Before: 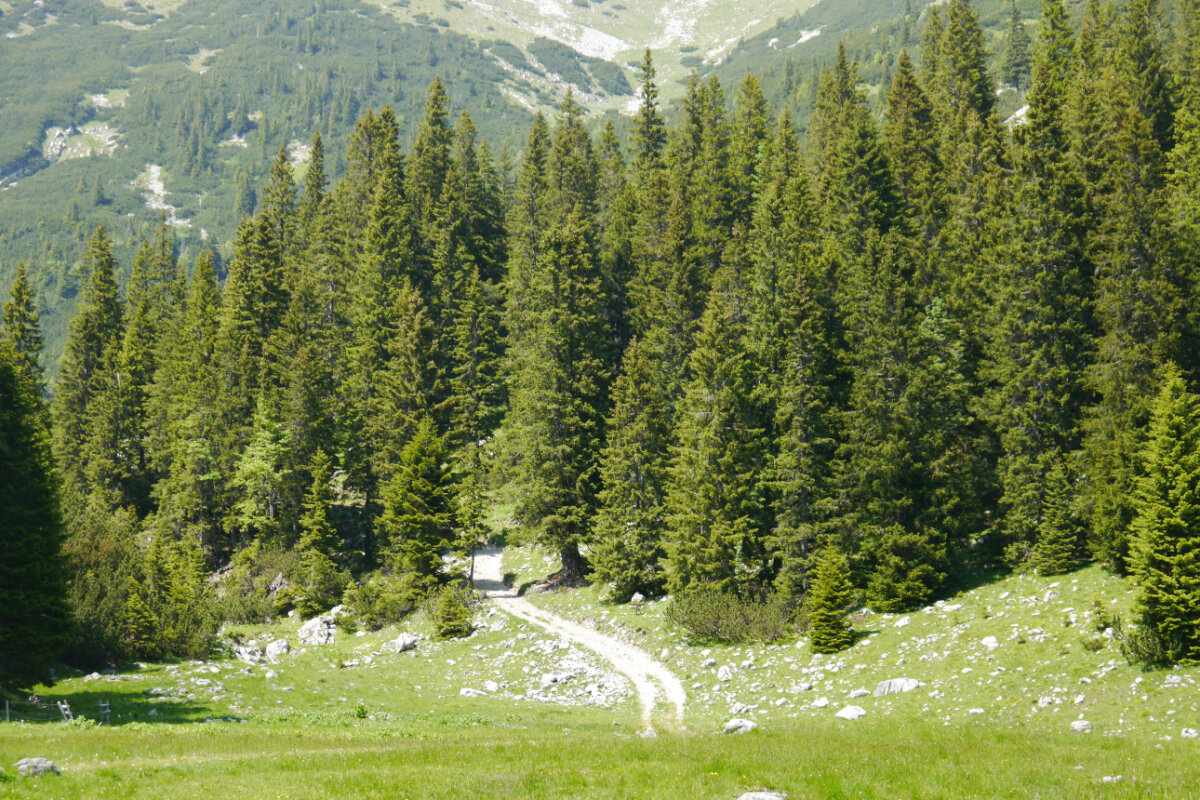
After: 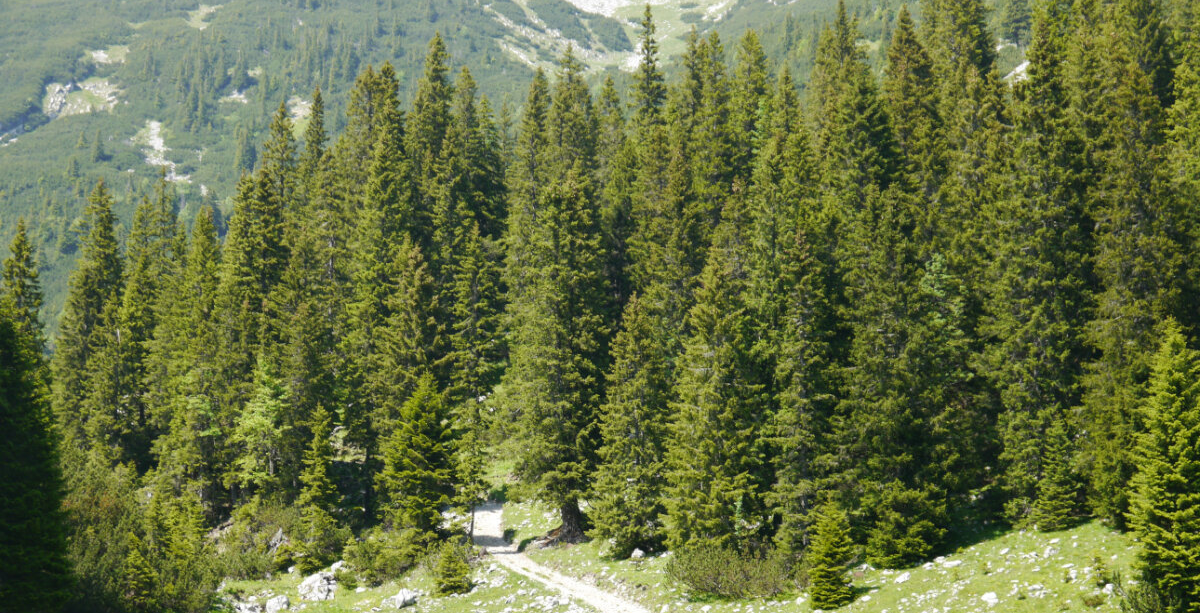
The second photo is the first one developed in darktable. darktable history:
crop: top 5.614%, bottom 17.74%
